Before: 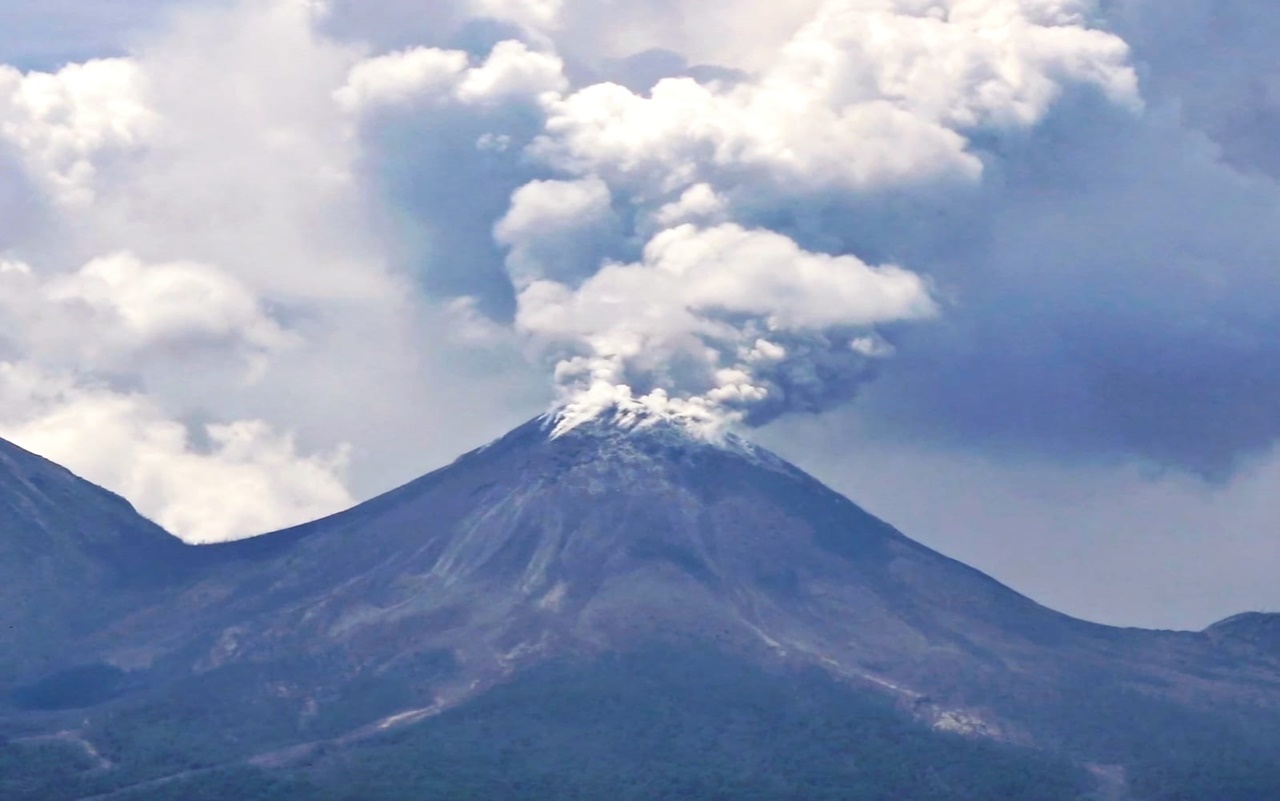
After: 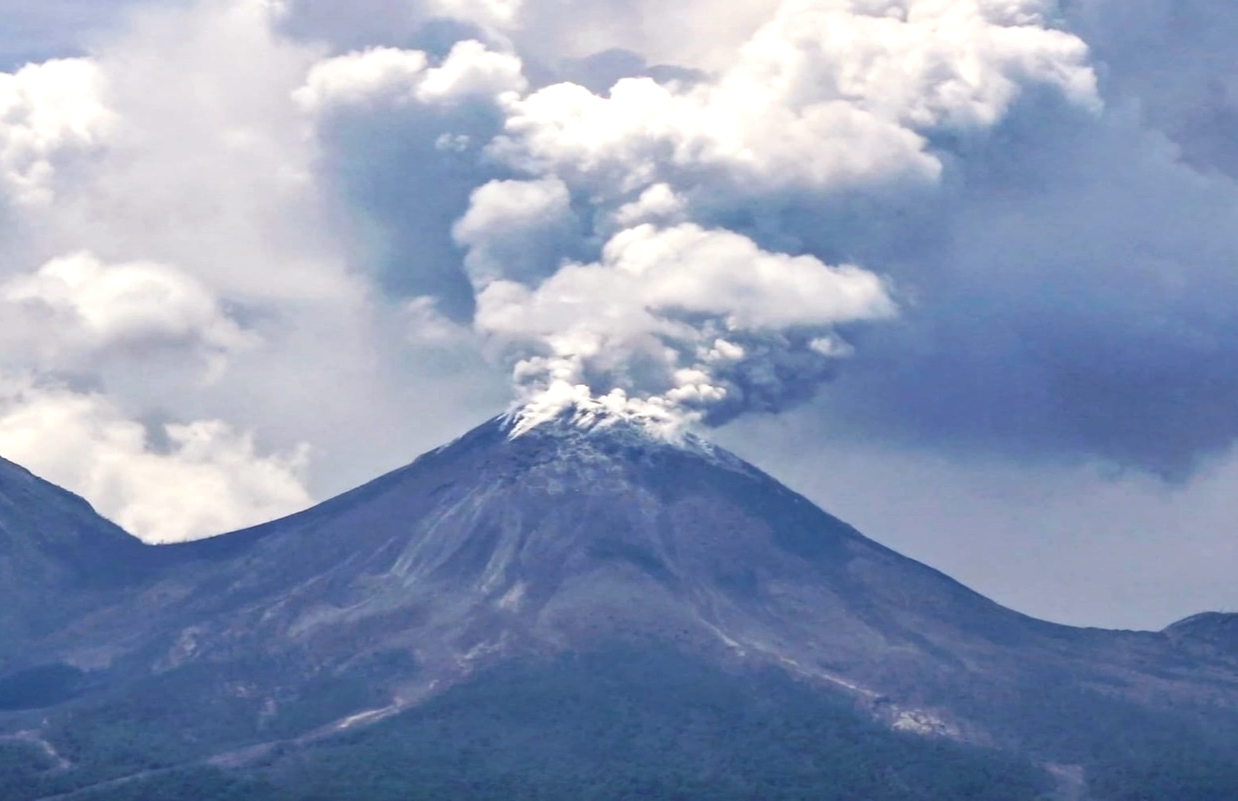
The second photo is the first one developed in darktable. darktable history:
local contrast: on, module defaults
crop and rotate: left 3.238%
